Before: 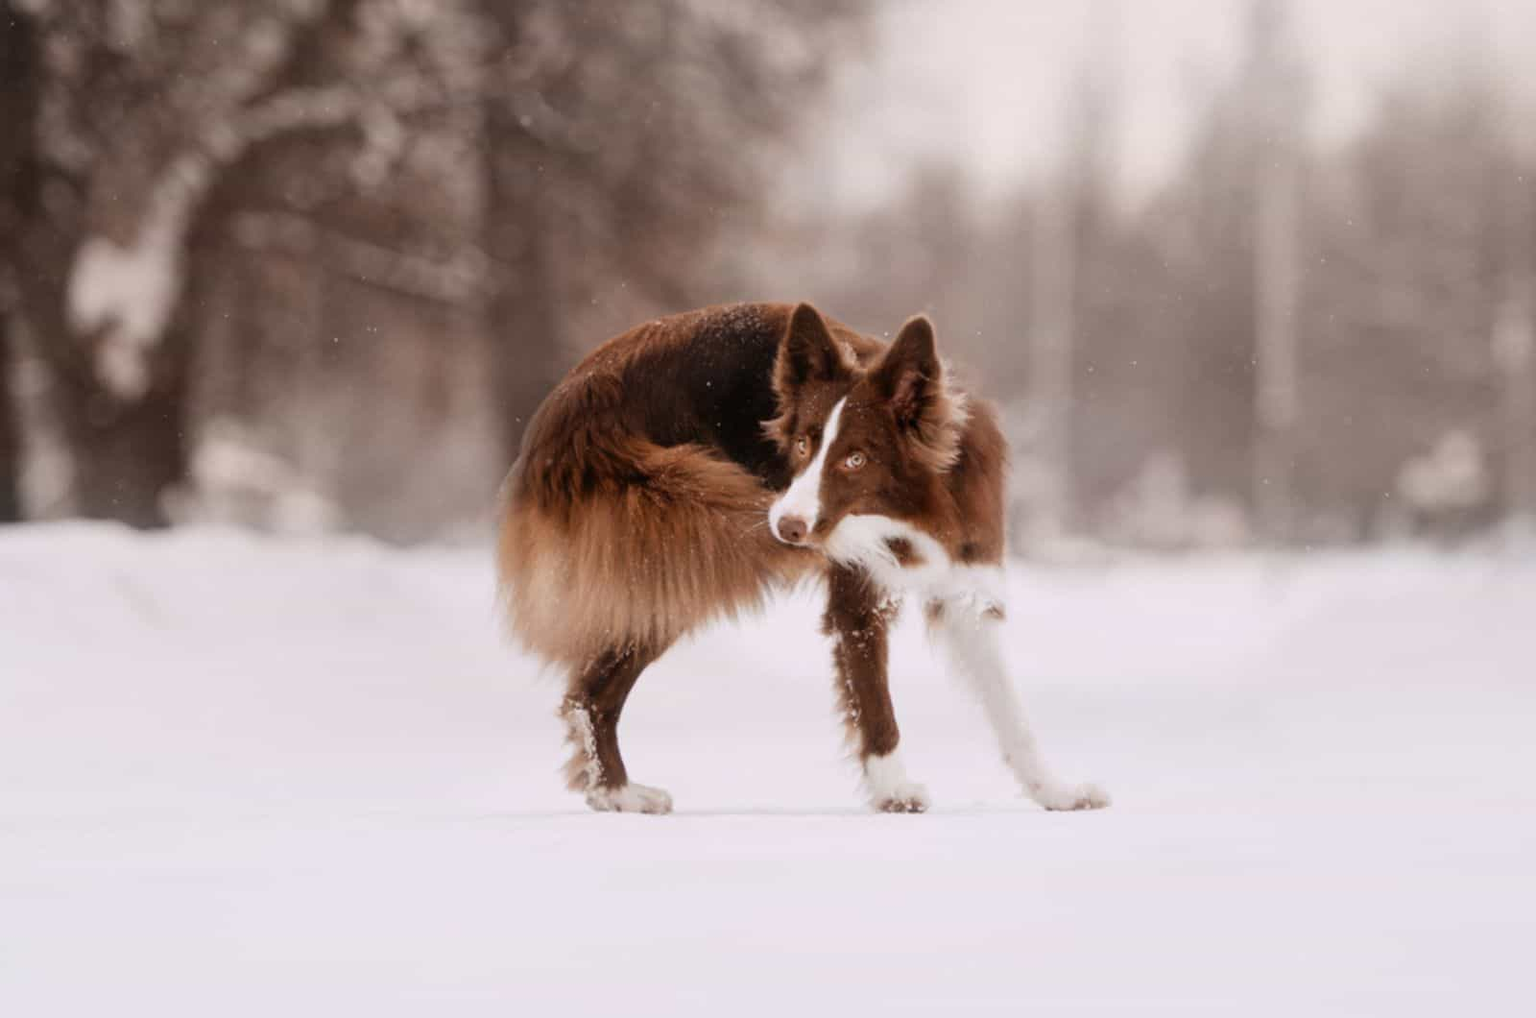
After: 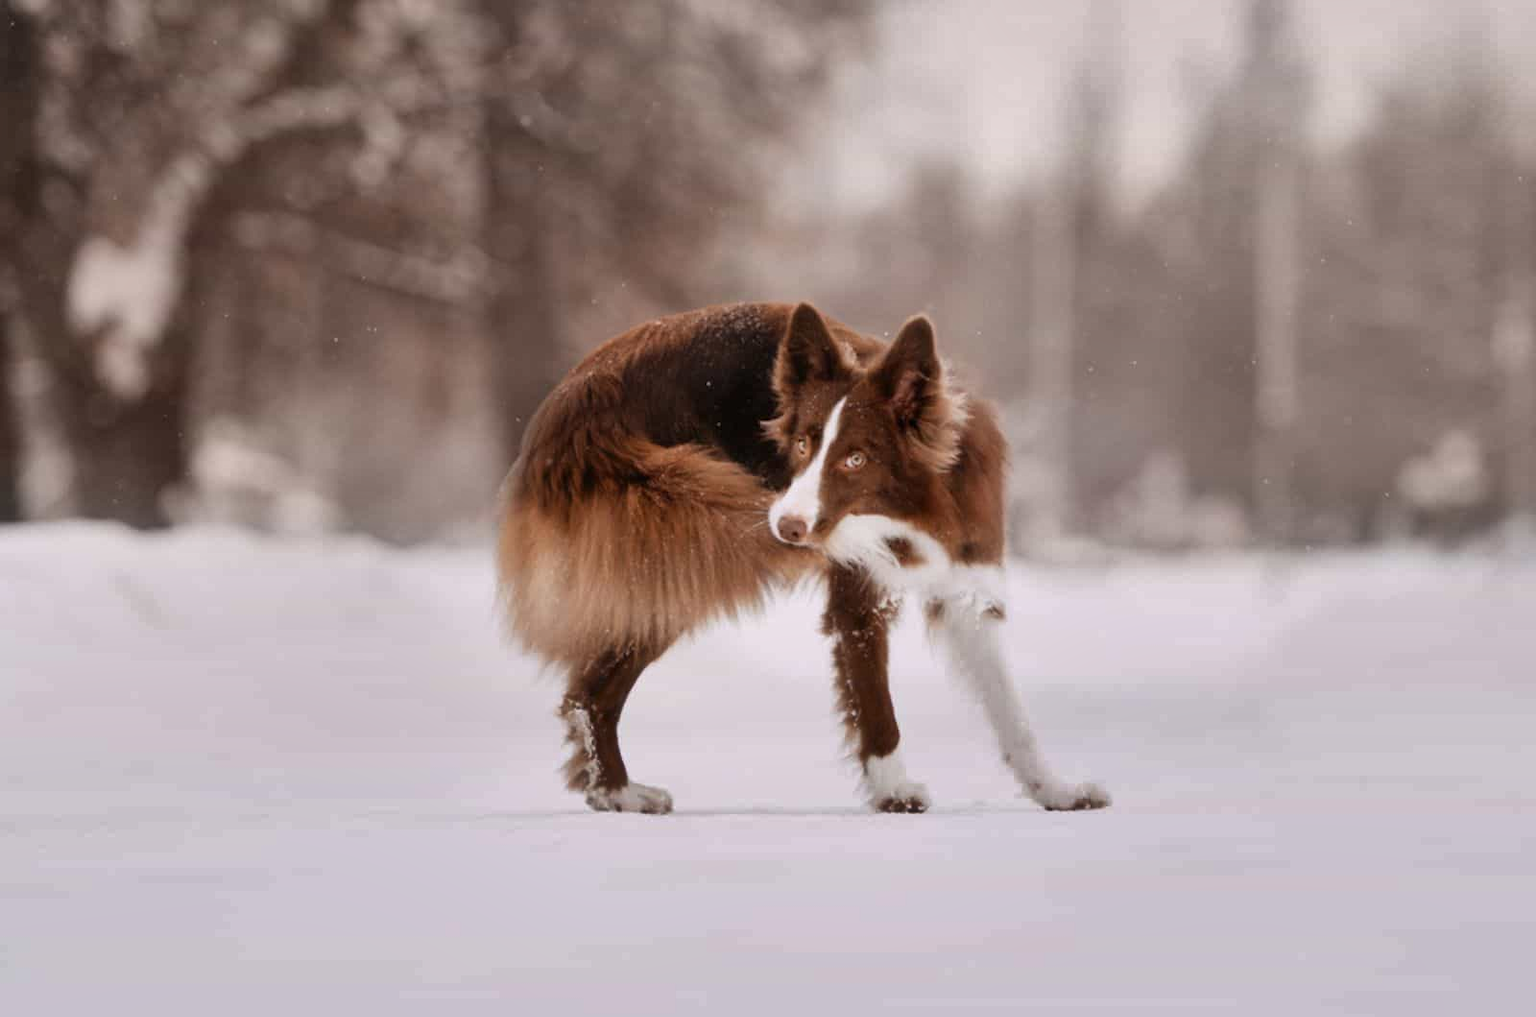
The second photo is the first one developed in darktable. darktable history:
shadows and highlights: radius 118.79, shadows 42.4, highlights -61.65, soften with gaussian
